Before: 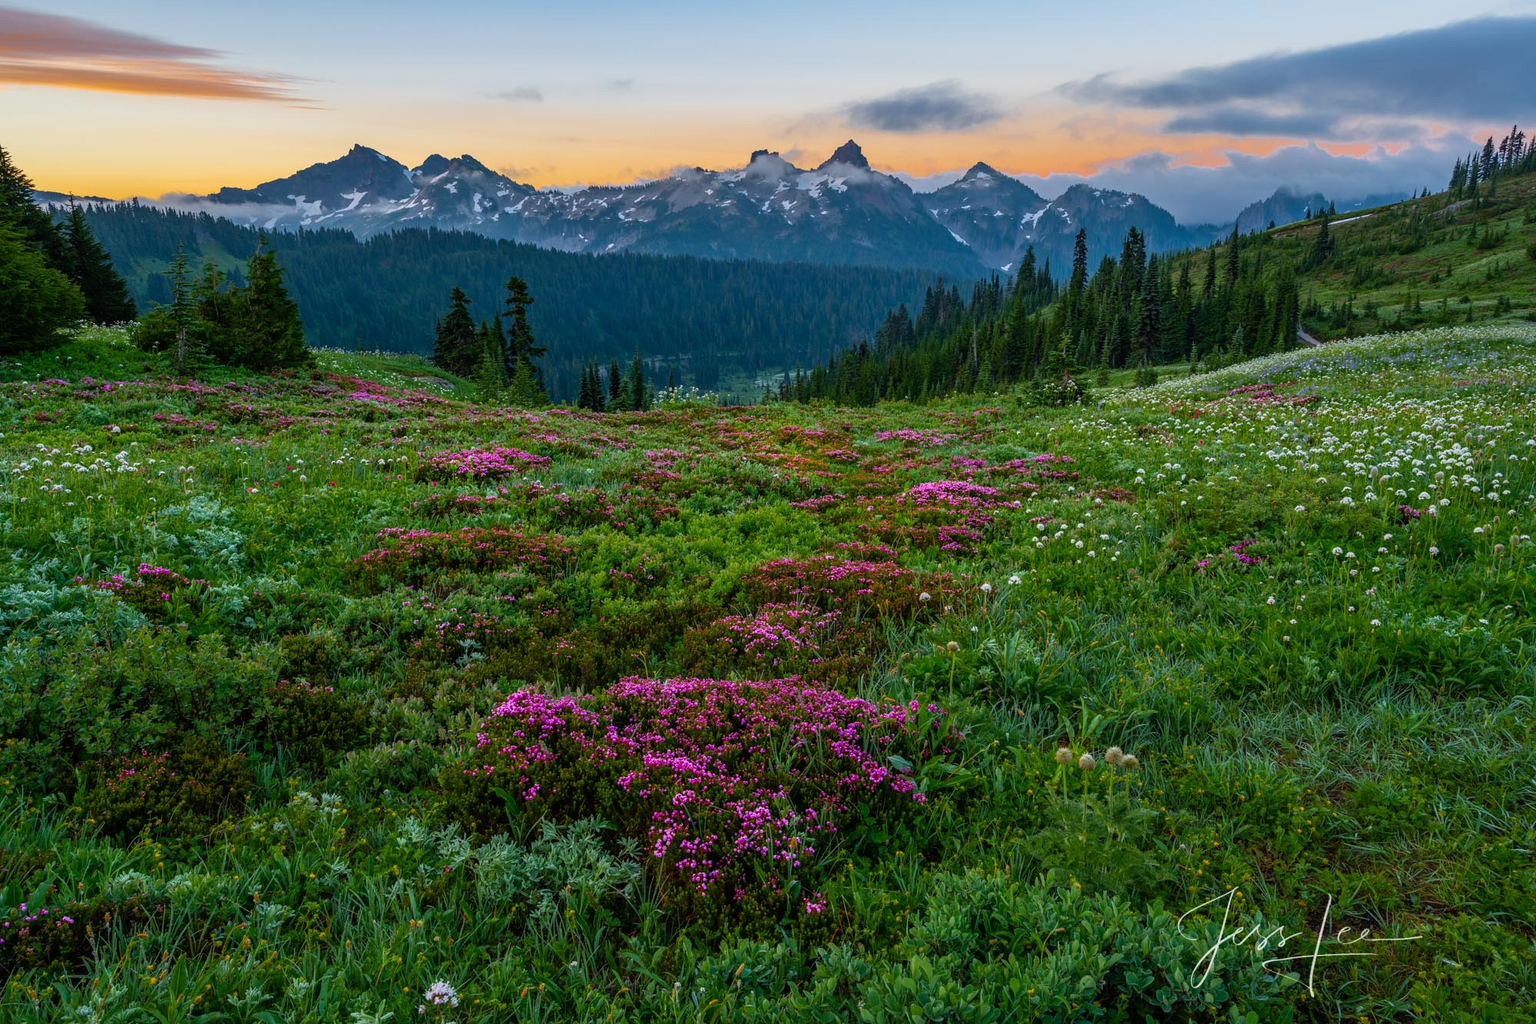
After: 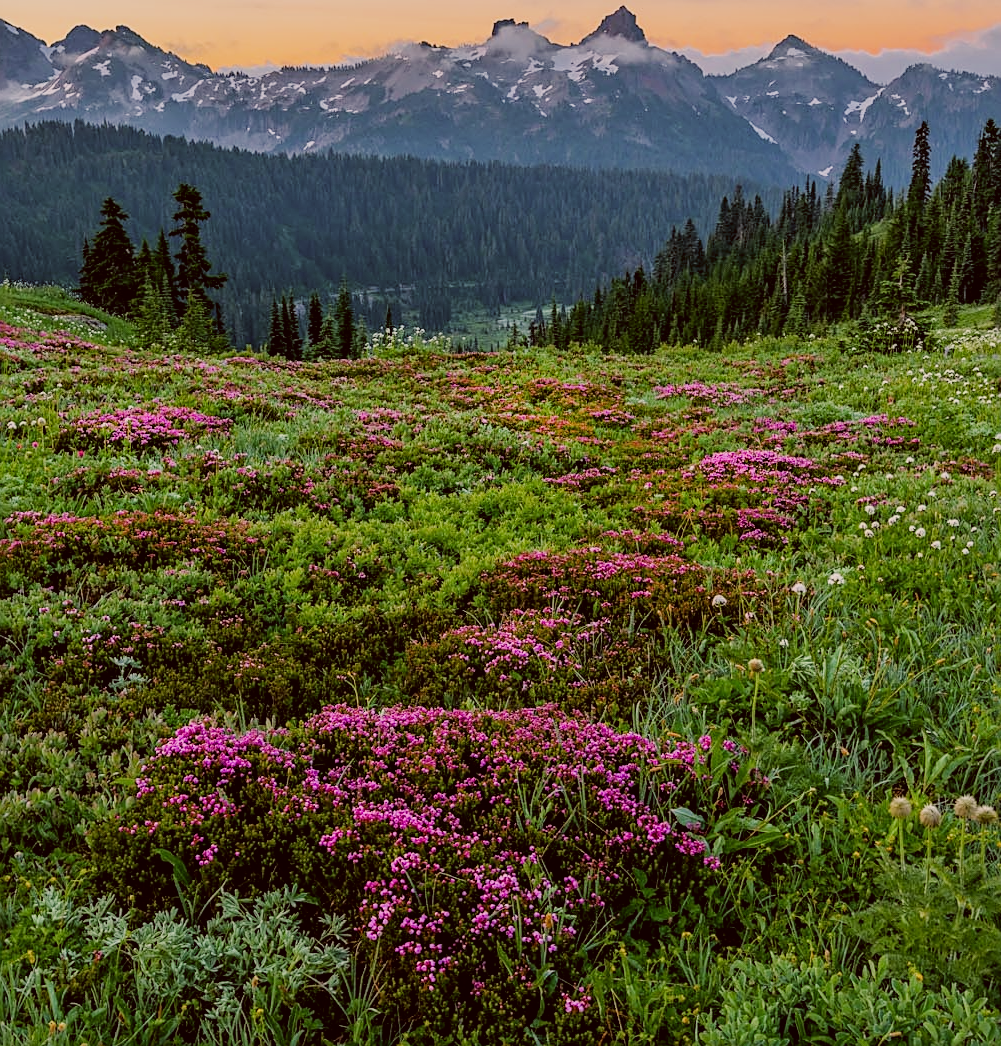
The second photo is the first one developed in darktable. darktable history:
exposure: black level correction 0, exposure 0.499 EV, compensate highlight preservation false
color correction: highlights a* 6.7, highlights b* 7.56, shadows a* 6.23, shadows b* 7.45, saturation 0.893
sharpen: on, module defaults
crop and rotate: angle 0.024°, left 24.267%, top 13.181%, right 25.617%, bottom 8.272%
filmic rgb: black relative exposure -6.97 EV, white relative exposure 5.66 EV, hardness 2.86
